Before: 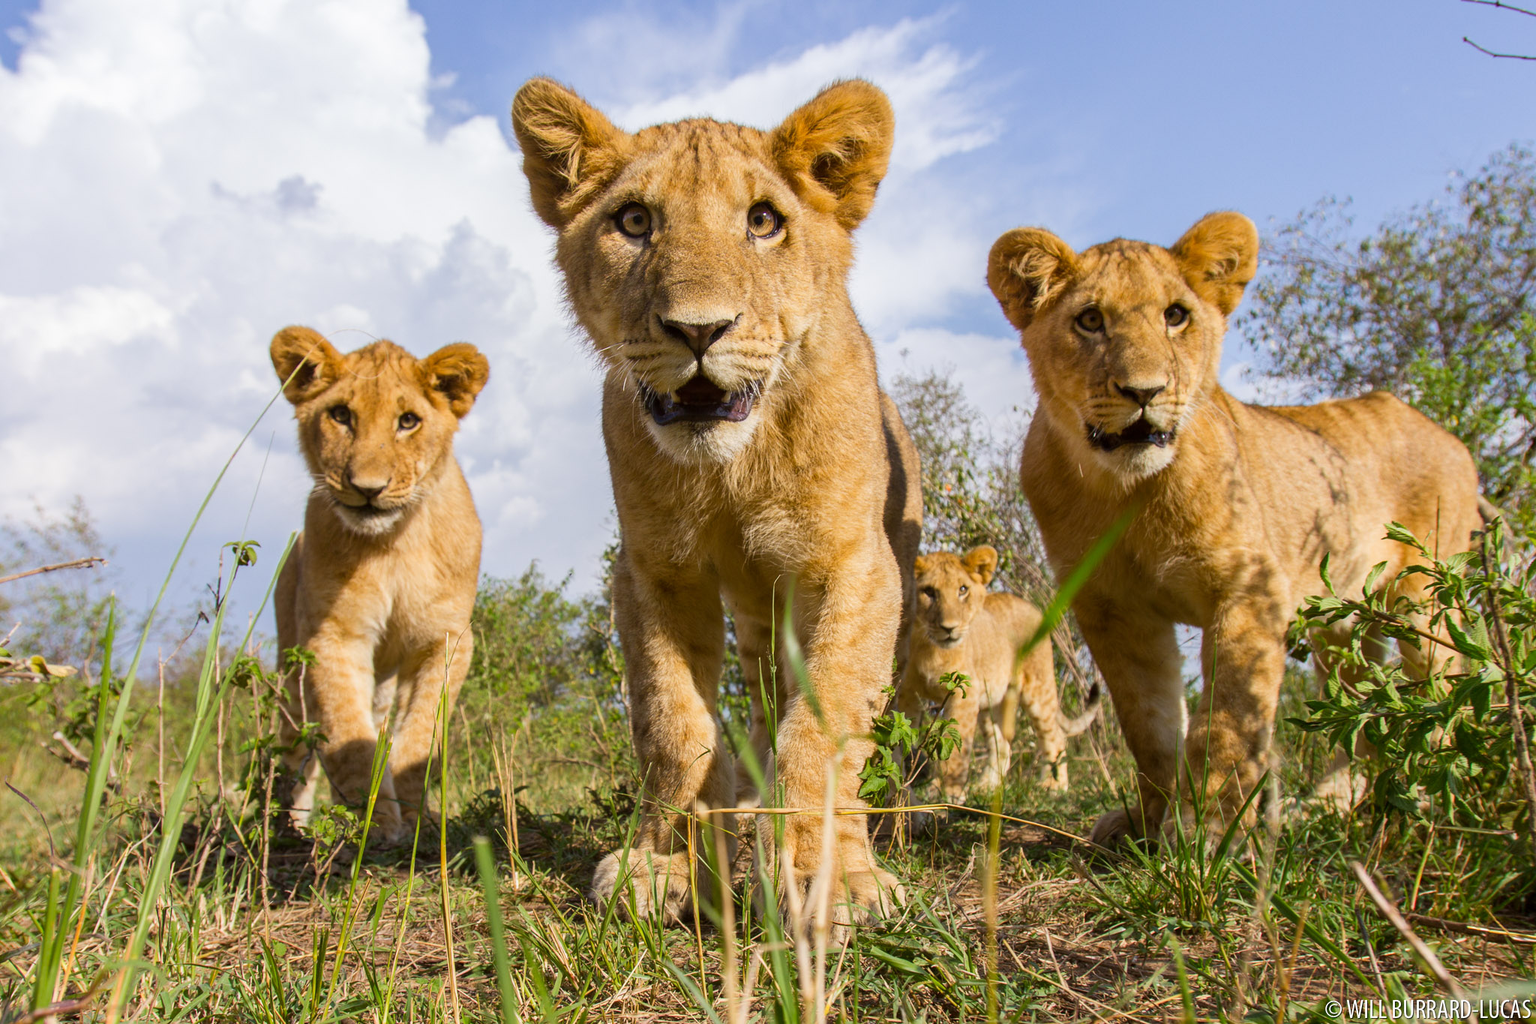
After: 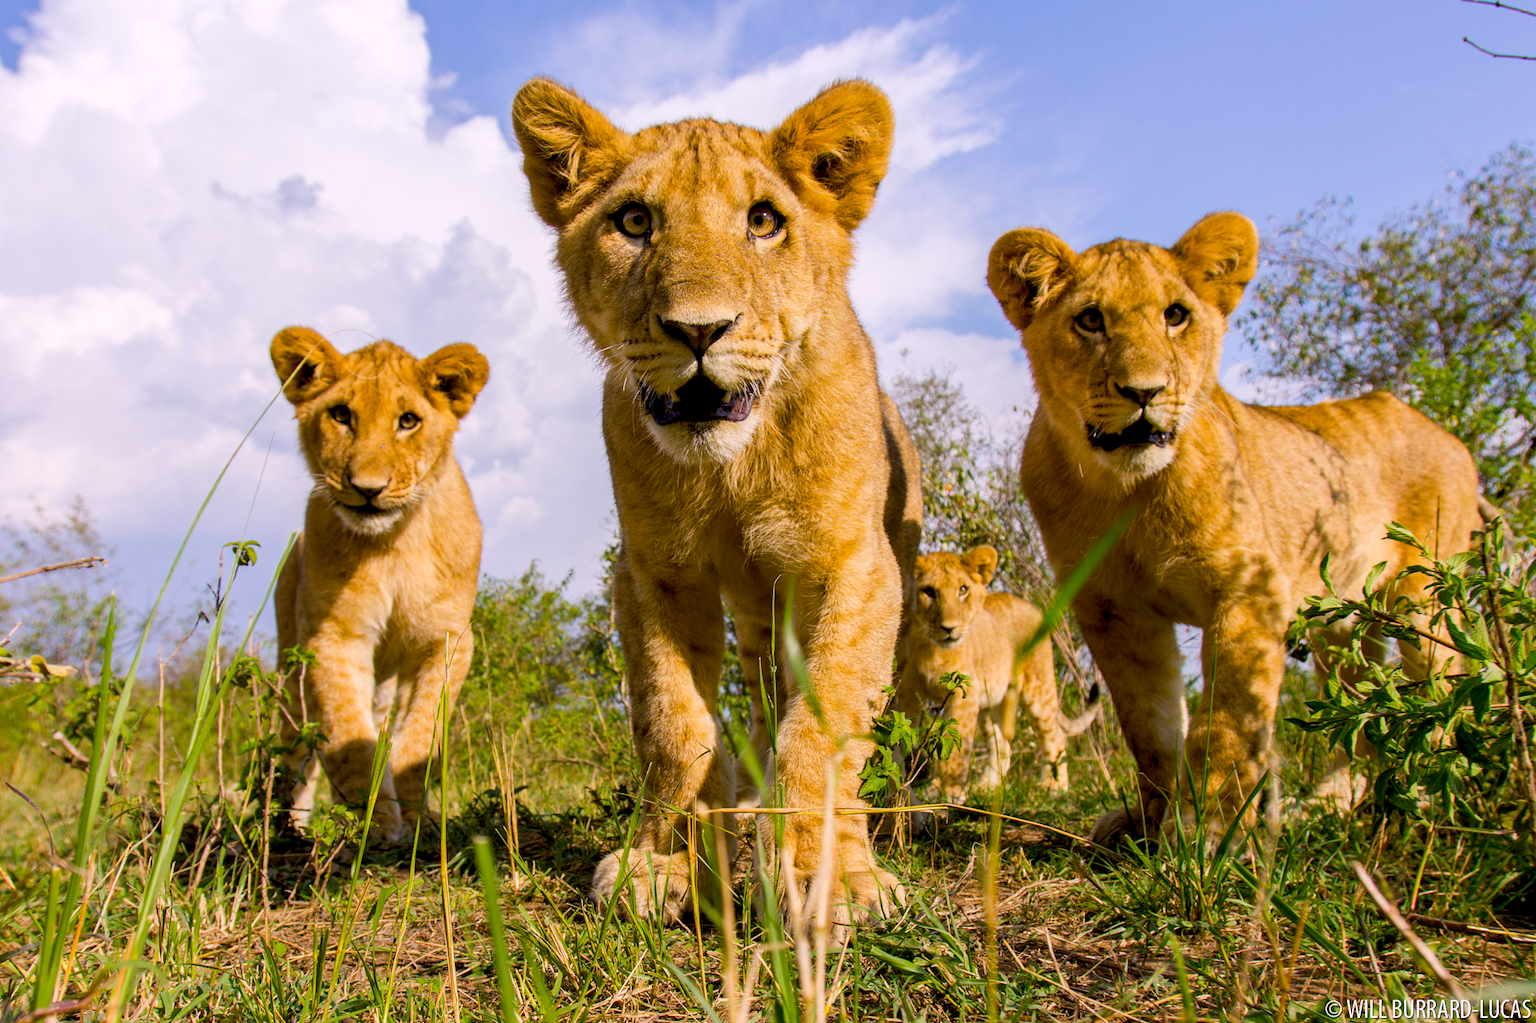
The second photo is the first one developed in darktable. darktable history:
color balance rgb: shadows lift › chroma 2%, shadows lift › hue 217.2°, power › chroma 0.25%, power › hue 60°, highlights gain › chroma 1.5%, highlights gain › hue 309.6°, global offset › luminance -0.25%, perceptual saturation grading › global saturation 15%, global vibrance 15%
exposure: black level correction 0.01, exposure 0.014 EV, compensate highlight preservation false
